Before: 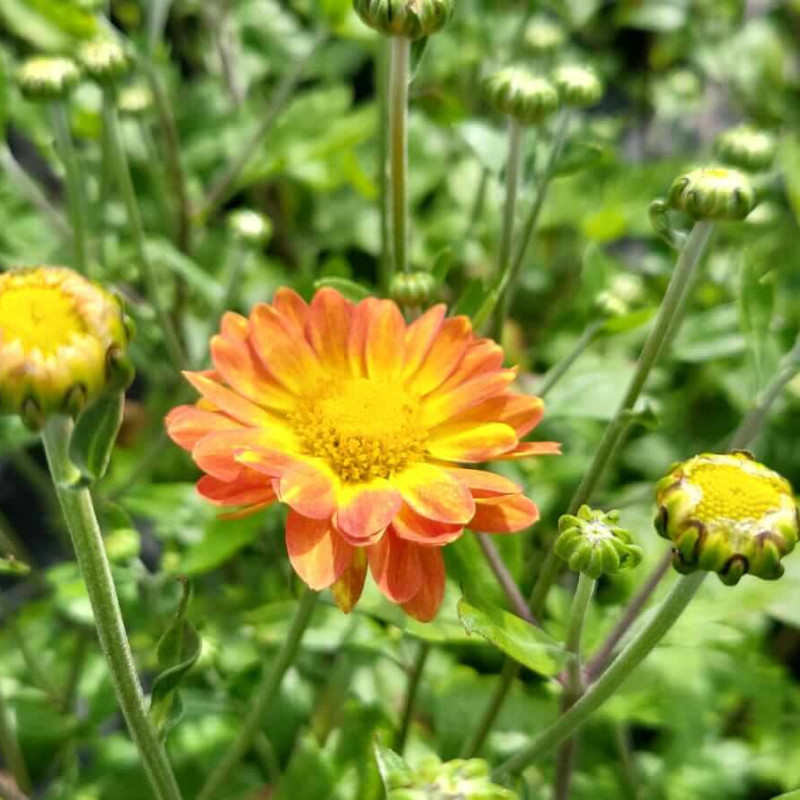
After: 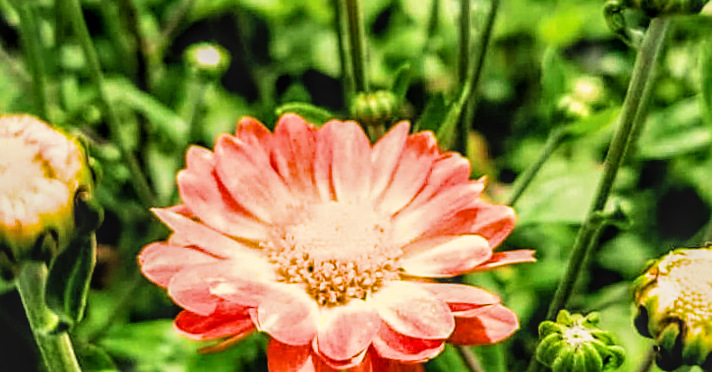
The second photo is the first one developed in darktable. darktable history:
crop: left 1.744%, top 19.225%, right 5.069%, bottom 28.357%
local contrast: highlights 0%, shadows 0%, detail 133%
color balance: mode lift, gamma, gain (sRGB), lift [1.014, 0.966, 0.918, 0.87], gamma [0.86, 0.734, 0.918, 0.976], gain [1.063, 1.13, 1.063, 0.86]
rotate and perspective: rotation -4.57°, crop left 0.054, crop right 0.944, crop top 0.087, crop bottom 0.914
sharpen: on, module defaults
tone equalizer: on, module defaults
filmic rgb: black relative exposure -5 EV, white relative exposure 3.5 EV, hardness 3.19, contrast 1.3, highlights saturation mix -50%
